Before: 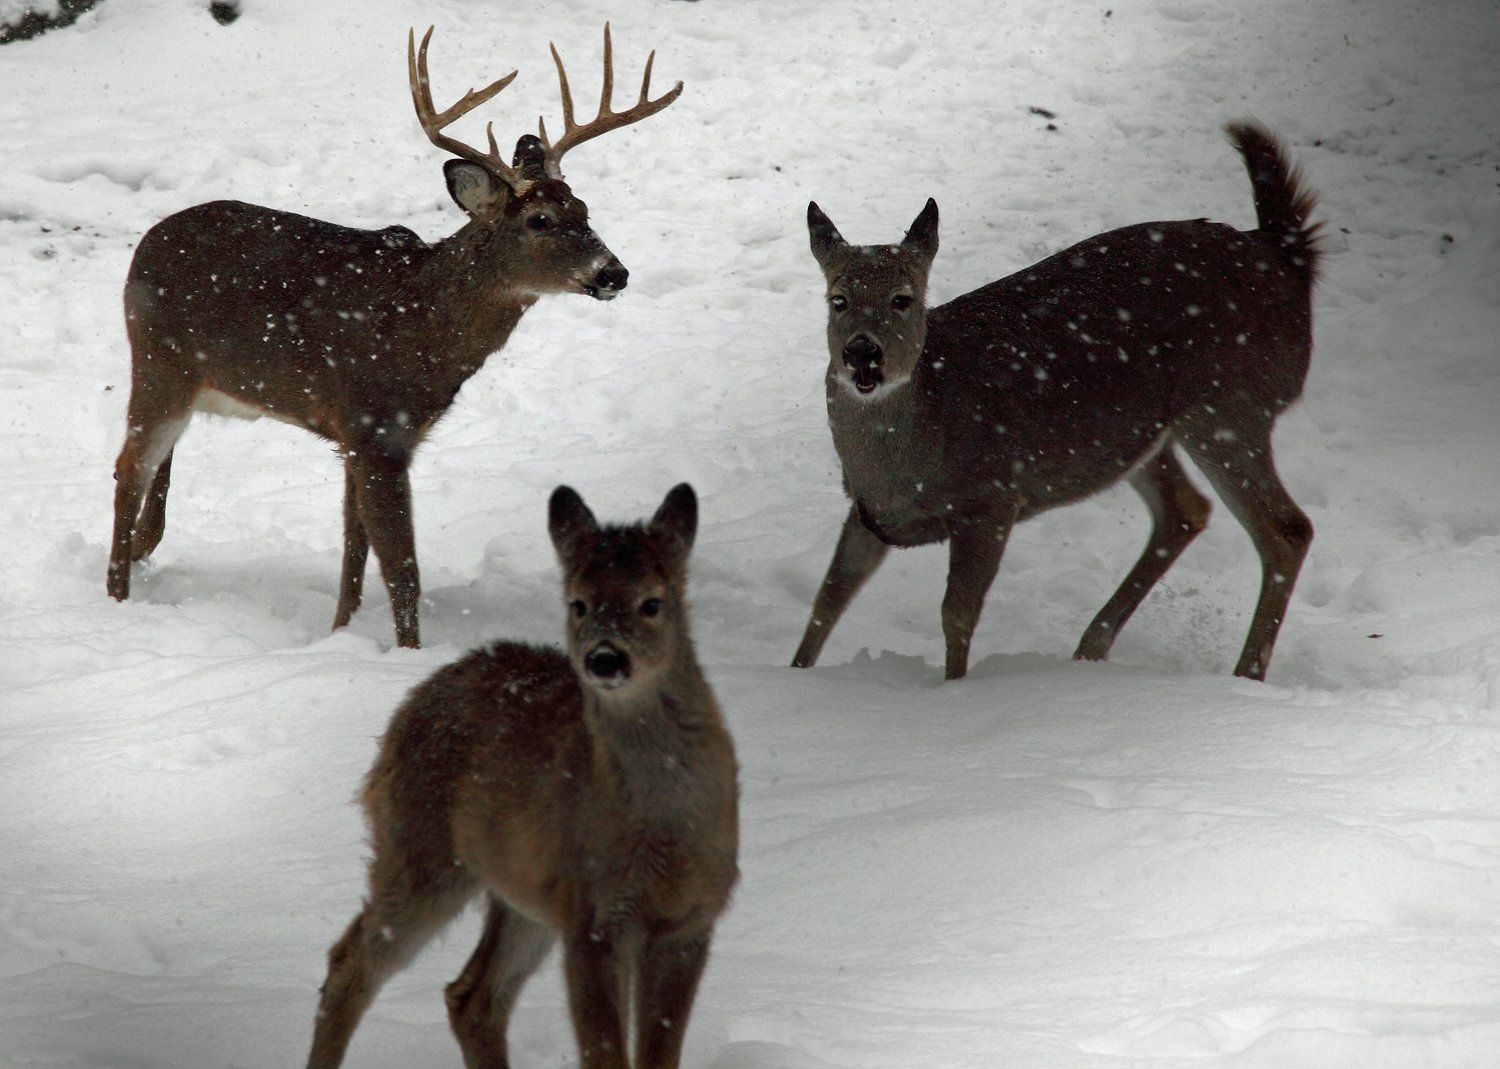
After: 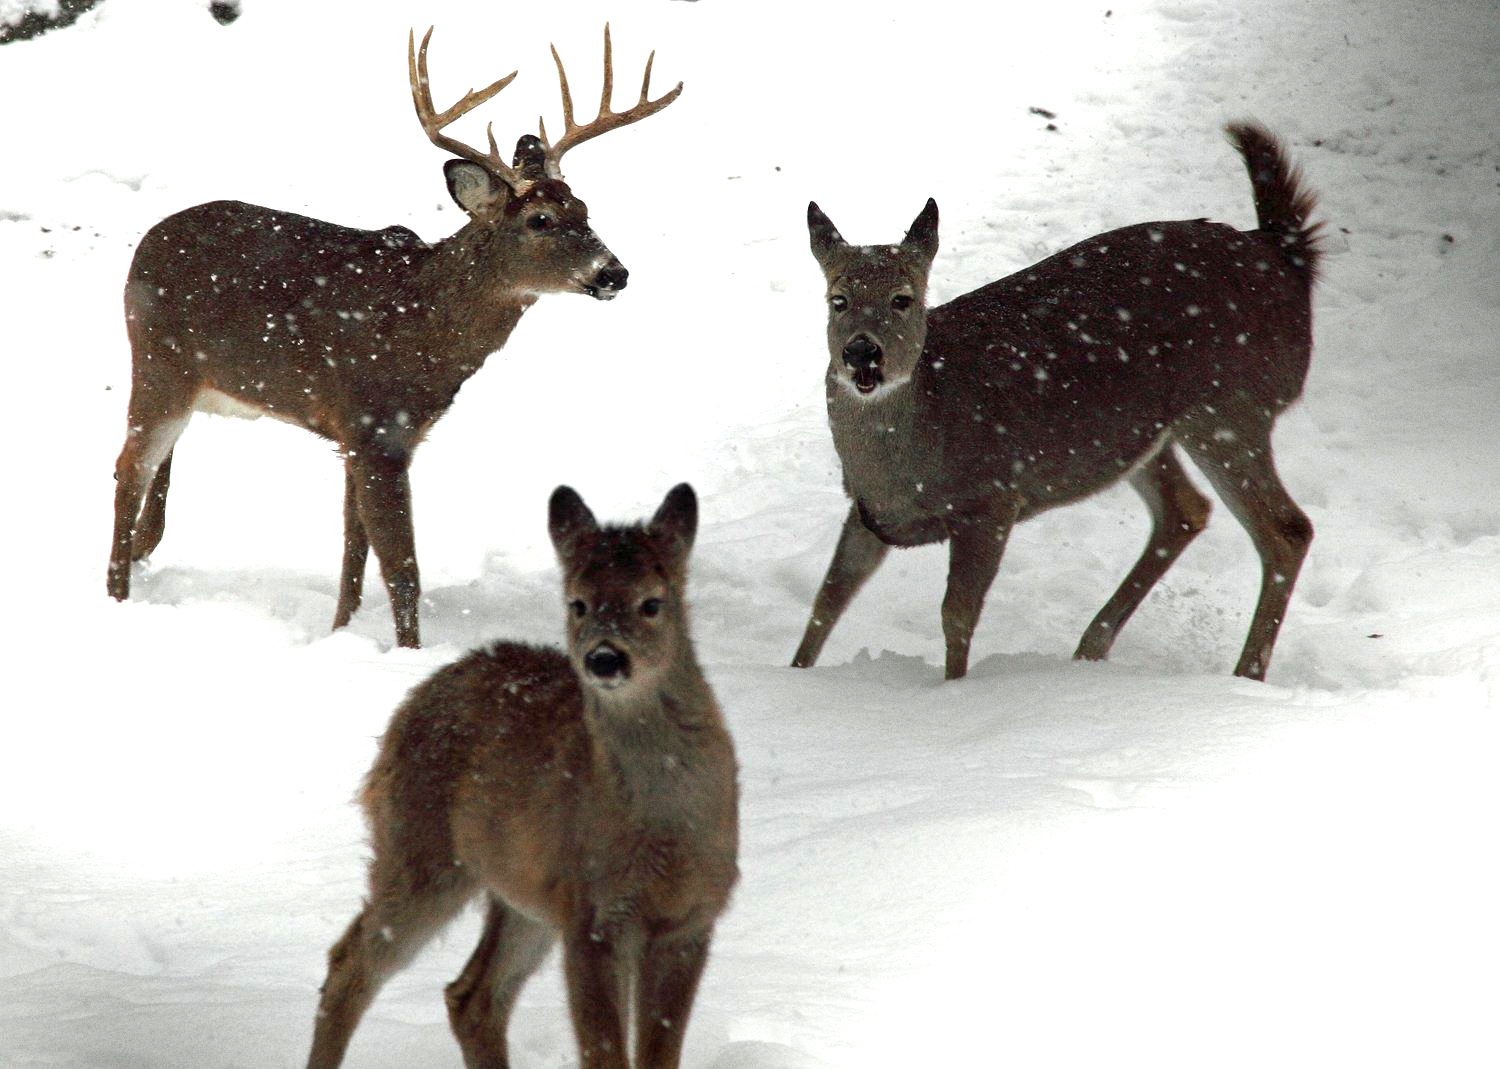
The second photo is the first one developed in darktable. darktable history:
exposure: exposure 1 EV, compensate highlight preservation false
grain: coarseness 3.21 ISO
